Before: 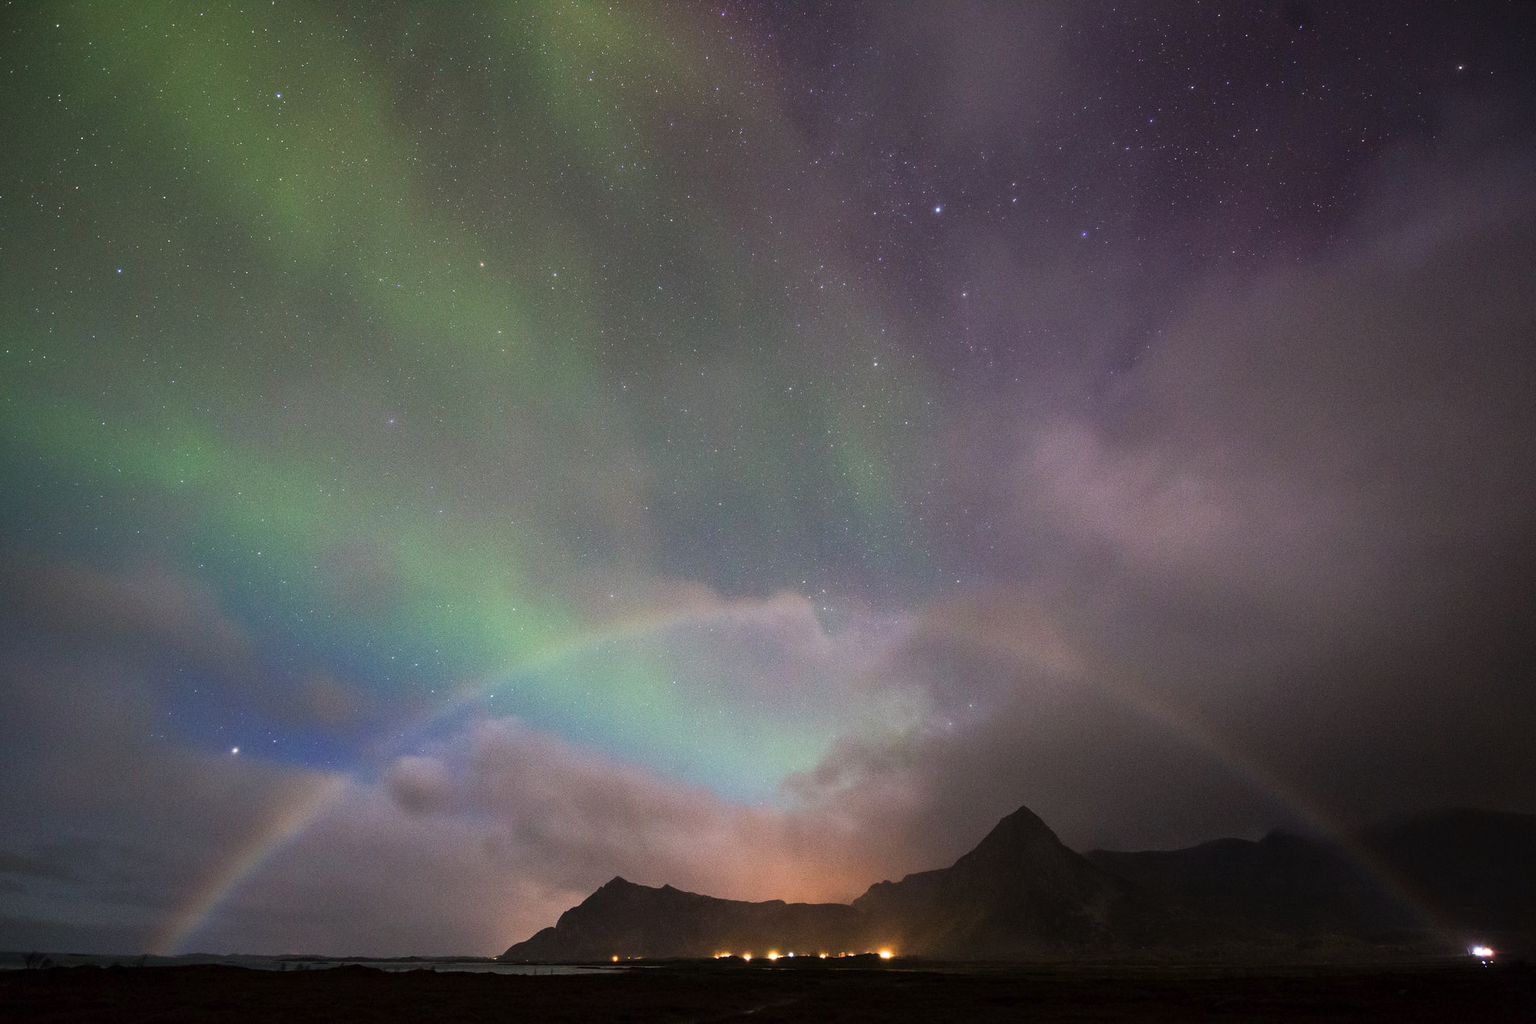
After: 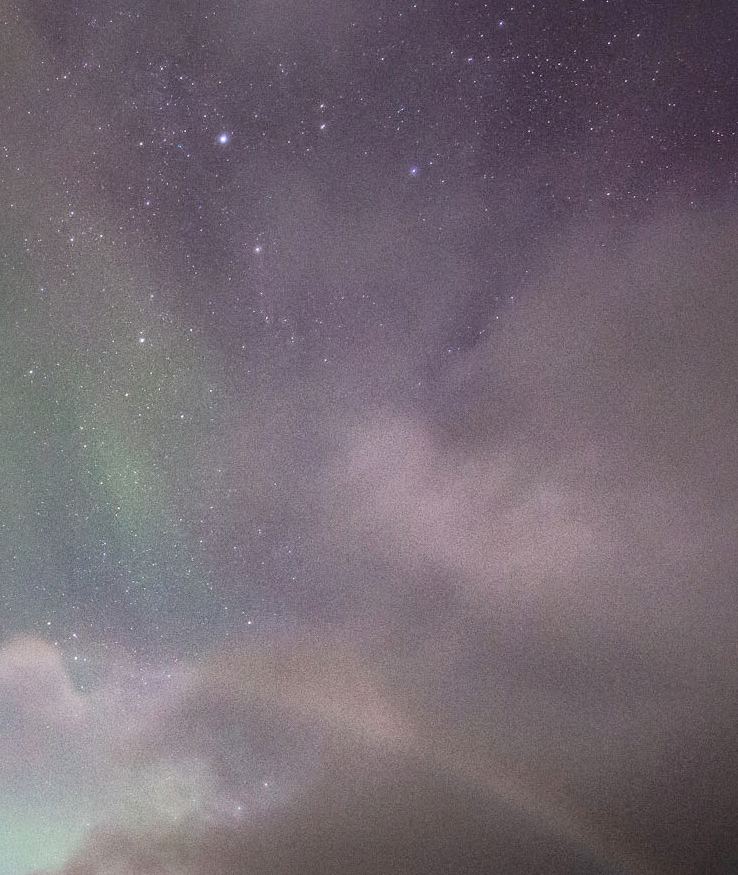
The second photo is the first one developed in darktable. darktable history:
crop and rotate: left 49.936%, top 10.094%, right 13.136%, bottom 24.256%
local contrast: mode bilateral grid, contrast 20, coarseness 50, detail 159%, midtone range 0.2
